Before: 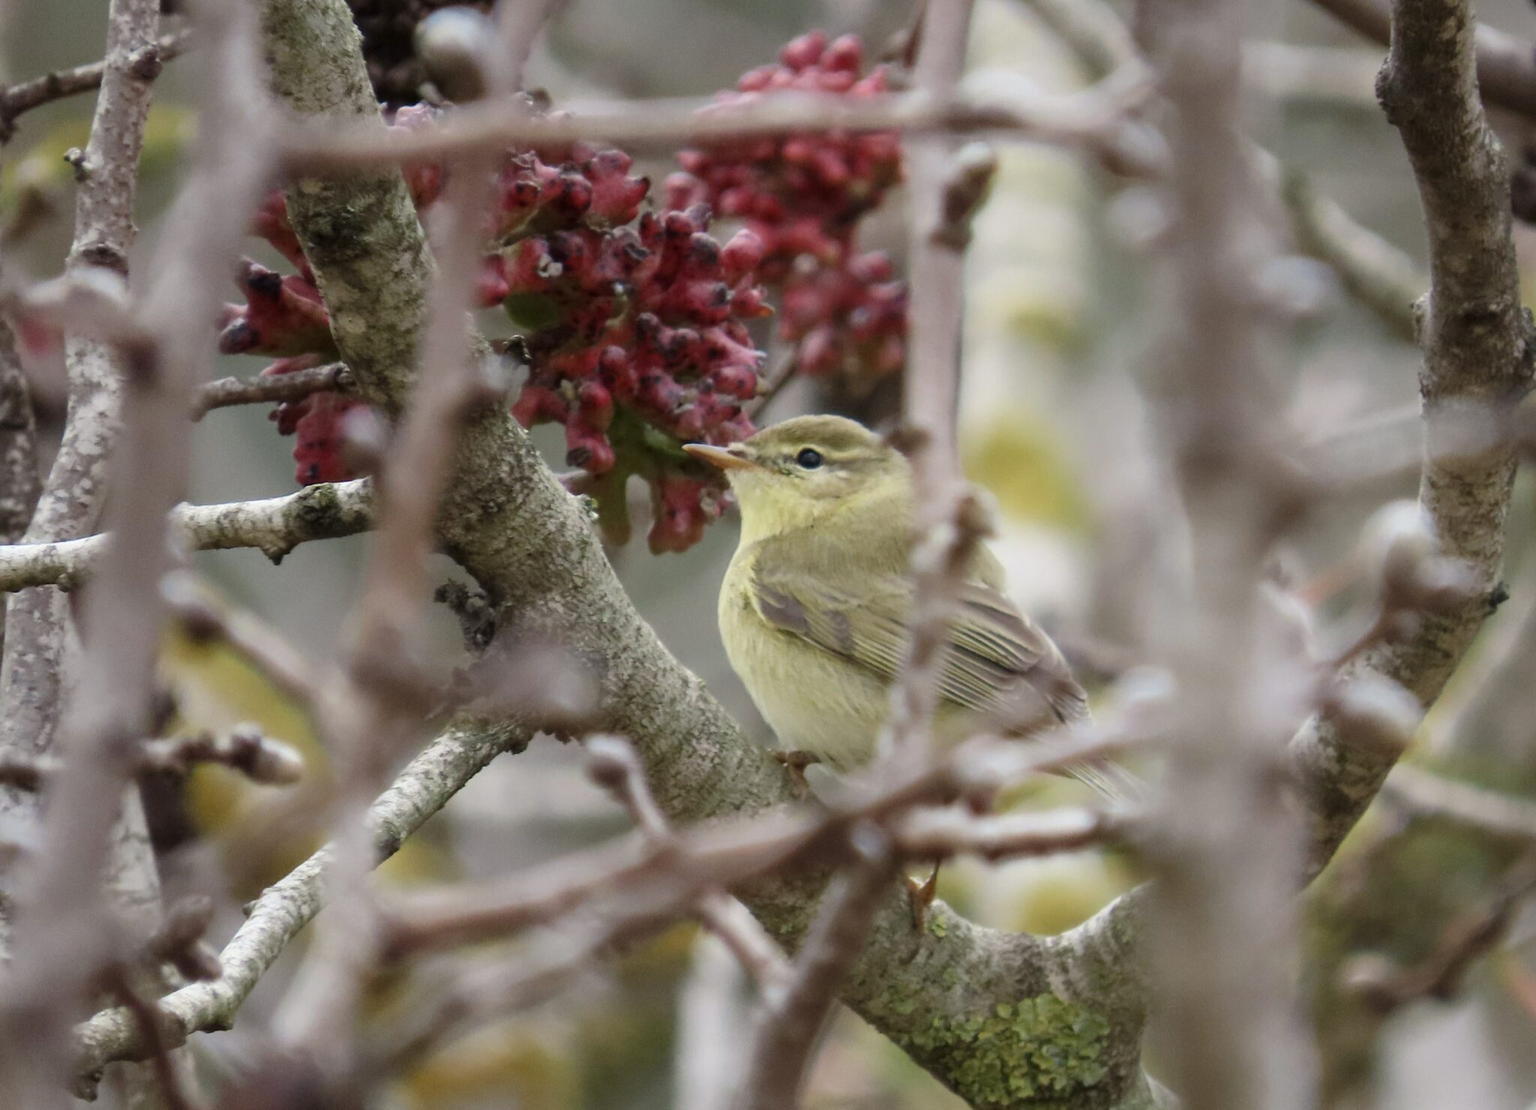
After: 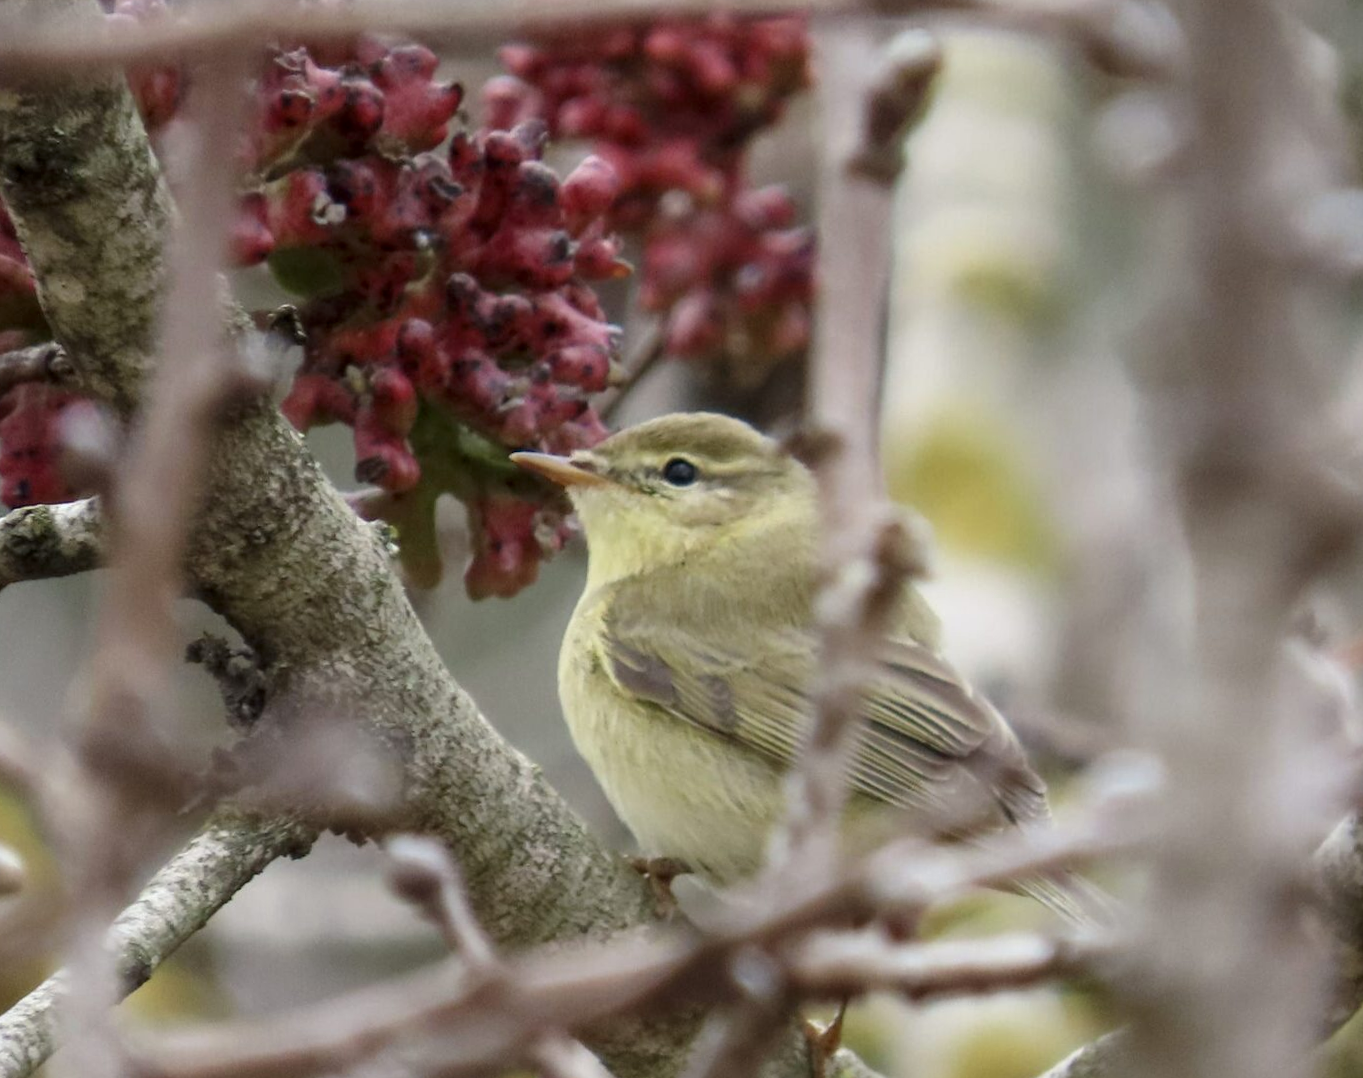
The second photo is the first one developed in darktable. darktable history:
crop and rotate: left 17.046%, top 10.659%, right 12.989%, bottom 14.553%
local contrast: highlights 100%, shadows 100%, detail 120%, midtone range 0.2
rotate and perspective: rotation 0.074°, lens shift (vertical) 0.096, lens shift (horizontal) -0.041, crop left 0.043, crop right 0.952, crop top 0.024, crop bottom 0.979
